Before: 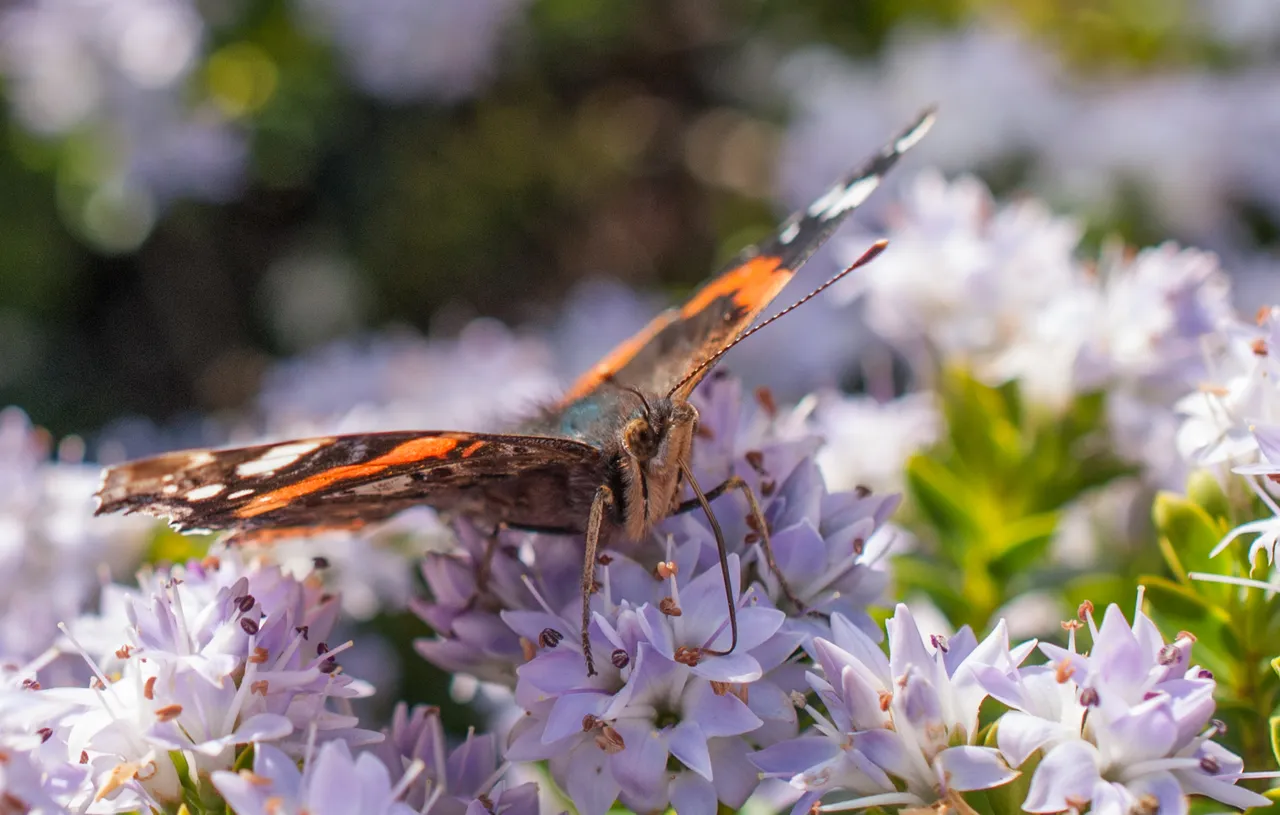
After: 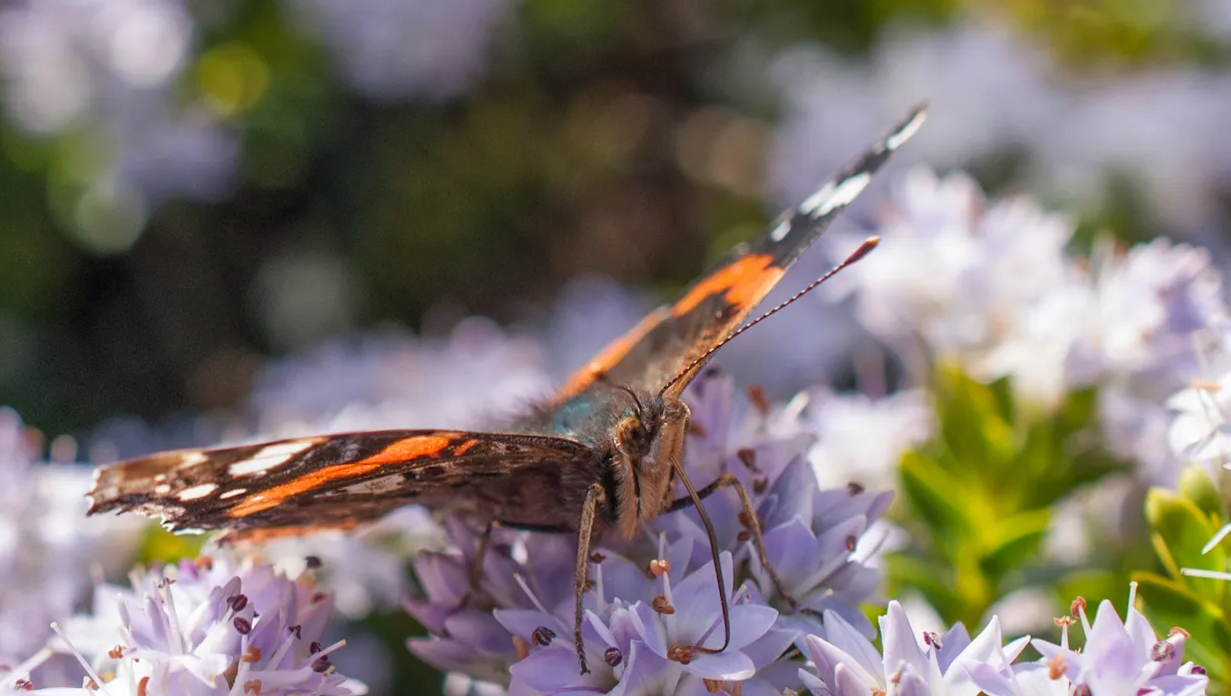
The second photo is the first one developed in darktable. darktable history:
crop and rotate: angle 0.206°, left 0.355%, right 2.903%, bottom 14.09%
tone curve: curves: ch0 [(0, 0) (0.003, 0.003) (0.011, 0.015) (0.025, 0.031) (0.044, 0.056) (0.069, 0.083) (0.1, 0.113) (0.136, 0.145) (0.177, 0.184) (0.224, 0.225) (0.277, 0.275) (0.335, 0.327) (0.399, 0.385) (0.468, 0.447) (0.543, 0.528) (0.623, 0.611) (0.709, 0.703) (0.801, 0.802) (0.898, 0.902) (1, 1)], color space Lab, independent channels, preserve colors none
